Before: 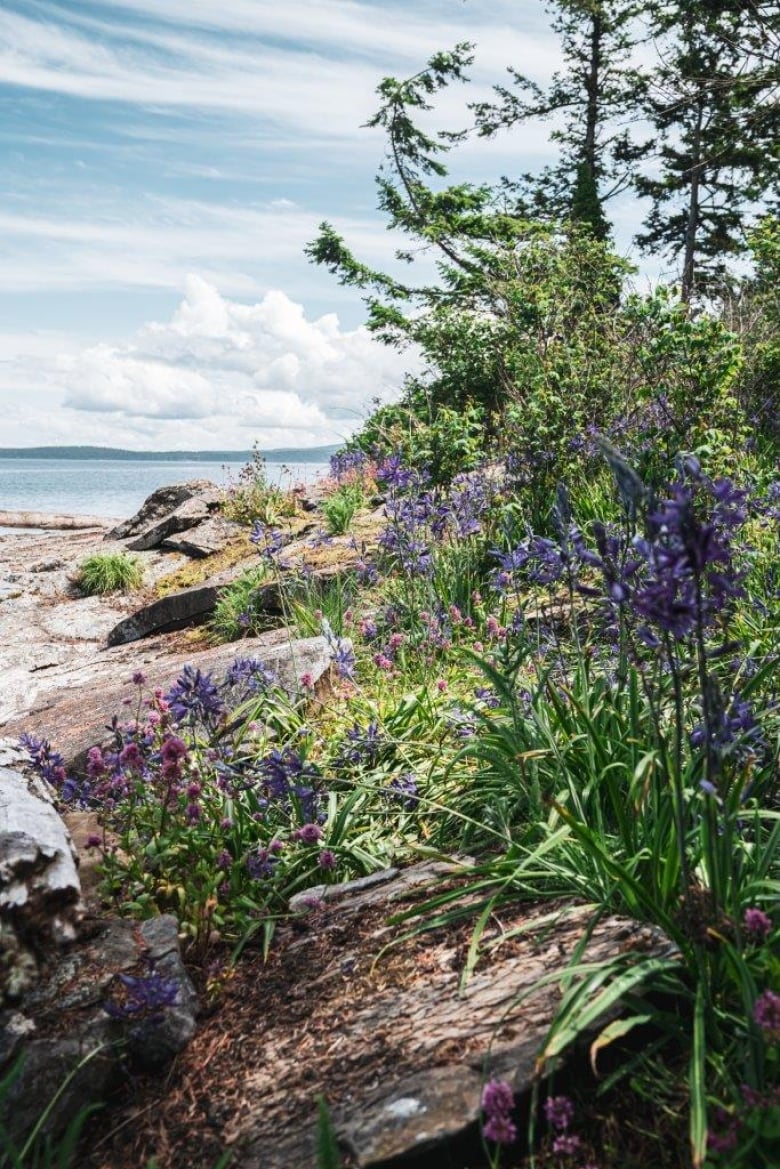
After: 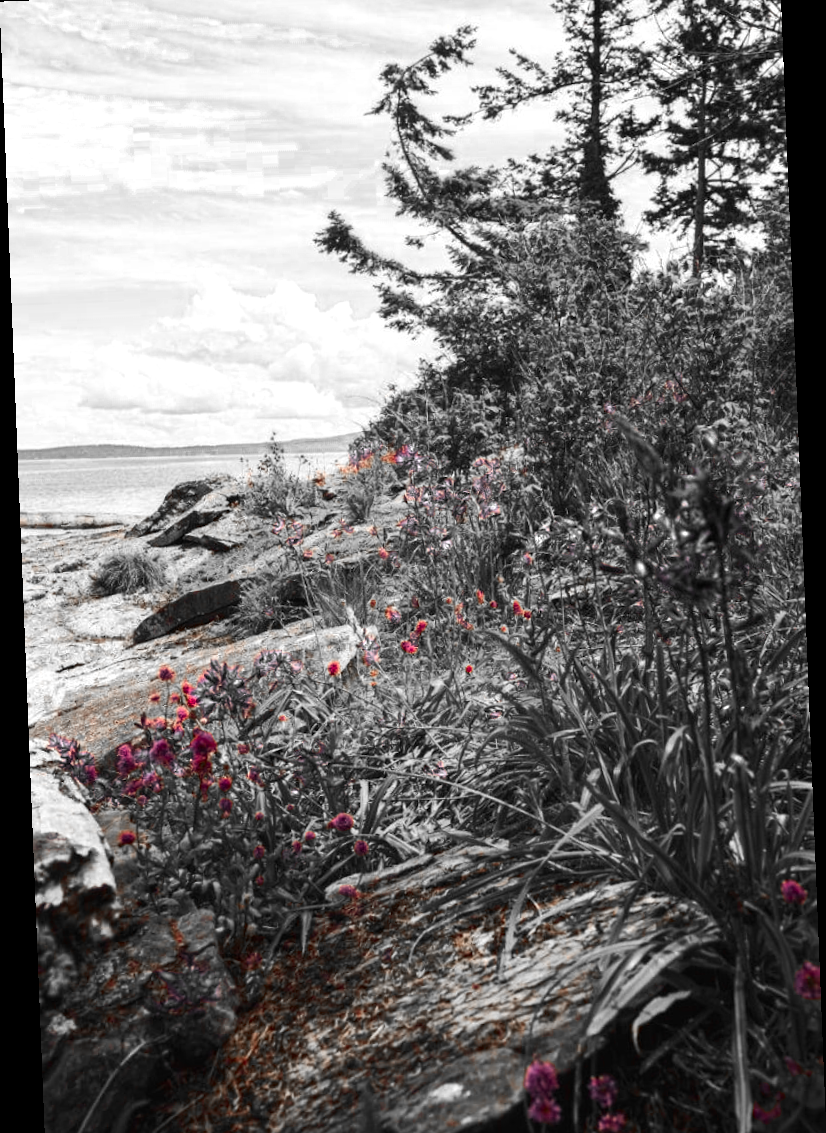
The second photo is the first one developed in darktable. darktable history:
rotate and perspective: rotation -2.29°, automatic cropping off
color balance rgb: linear chroma grading › global chroma 9%, perceptual saturation grading › global saturation 36%, perceptual brilliance grading › global brilliance 15%, perceptual brilliance grading › shadows -35%, global vibrance 15%
crop and rotate: top 2.479%, bottom 3.018%
color zones: curves: ch0 [(0, 0.352) (0.143, 0.407) (0.286, 0.386) (0.429, 0.431) (0.571, 0.829) (0.714, 0.853) (0.857, 0.833) (1, 0.352)]; ch1 [(0, 0.604) (0.072, 0.726) (0.096, 0.608) (0.205, 0.007) (0.571, -0.006) (0.839, -0.013) (0.857, -0.012) (1, 0.604)]
color correction: highlights a* 2.72, highlights b* 22.8
